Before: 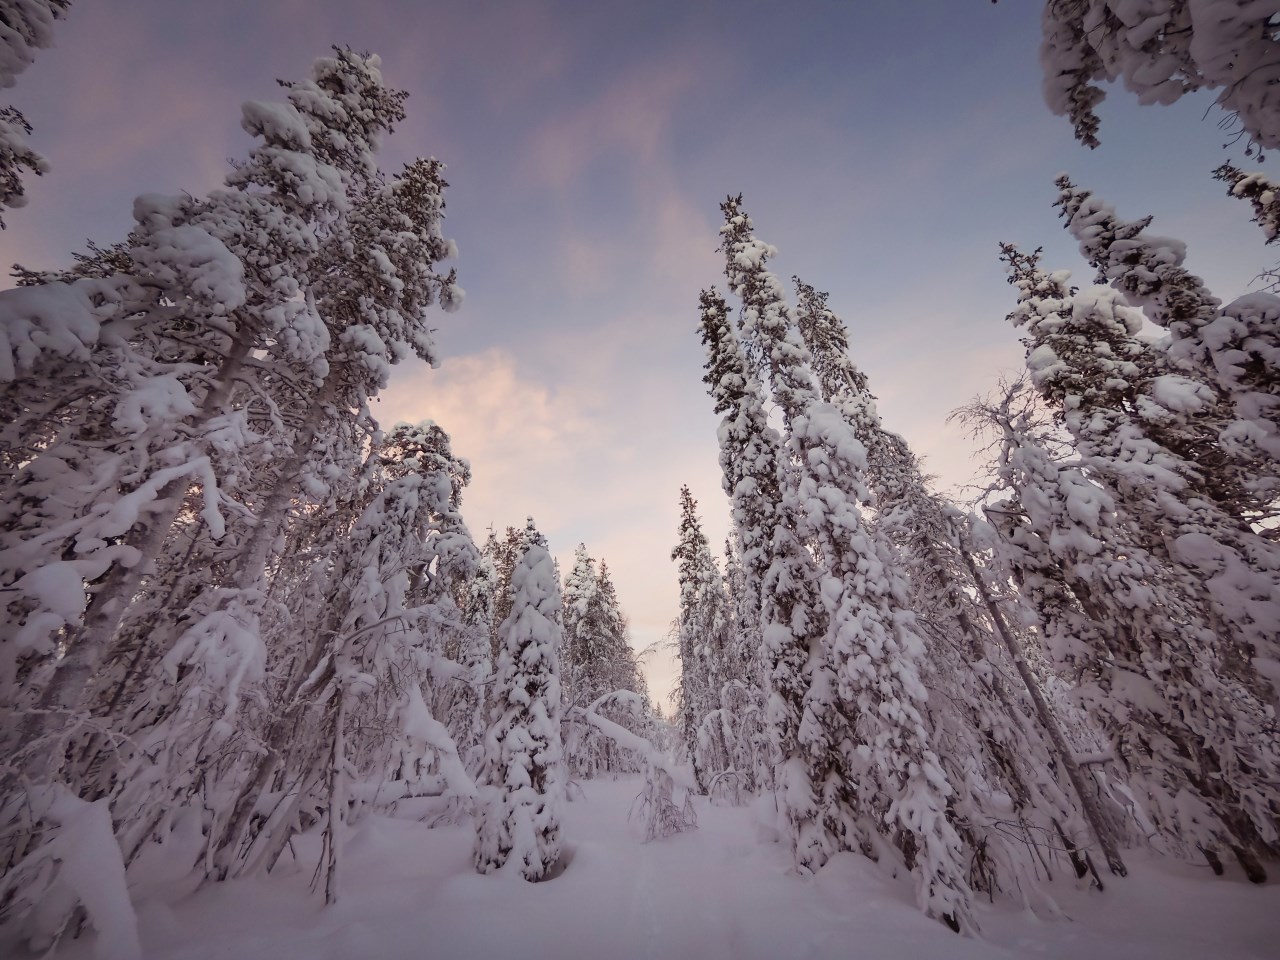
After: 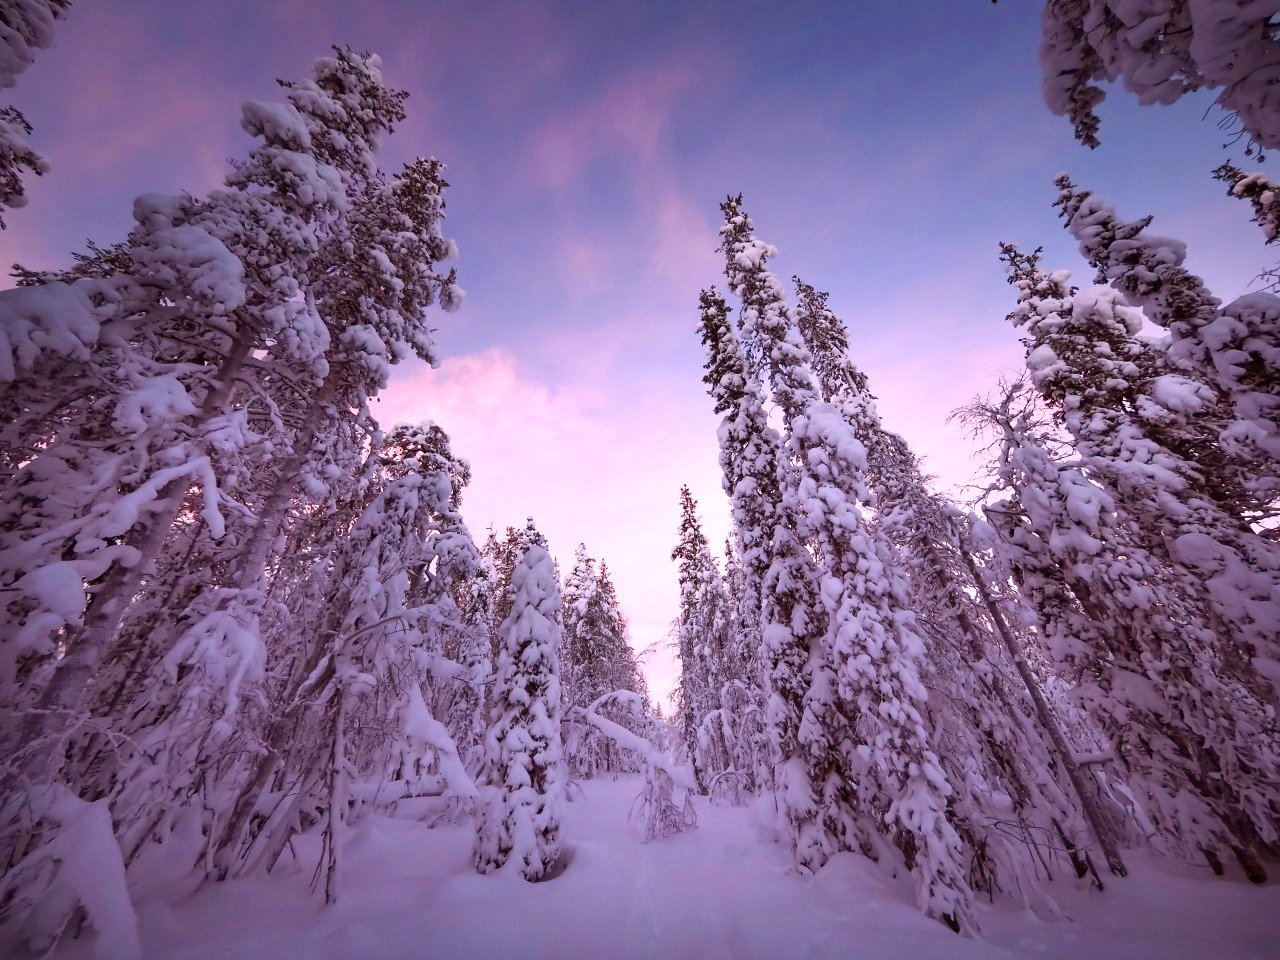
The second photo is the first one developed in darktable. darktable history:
color balance rgb: linear chroma grading › global chroma 9%, perceptual saturation grading › global saturation 36%, perceptual saturation grading › shadows 35%, perceptual brilliance grading › global brilliance 15%, perceptual brilliance grading › shadows -35%, global vibrance 15%
color correction: highlights a* 15.03, highlights b* -25.07
